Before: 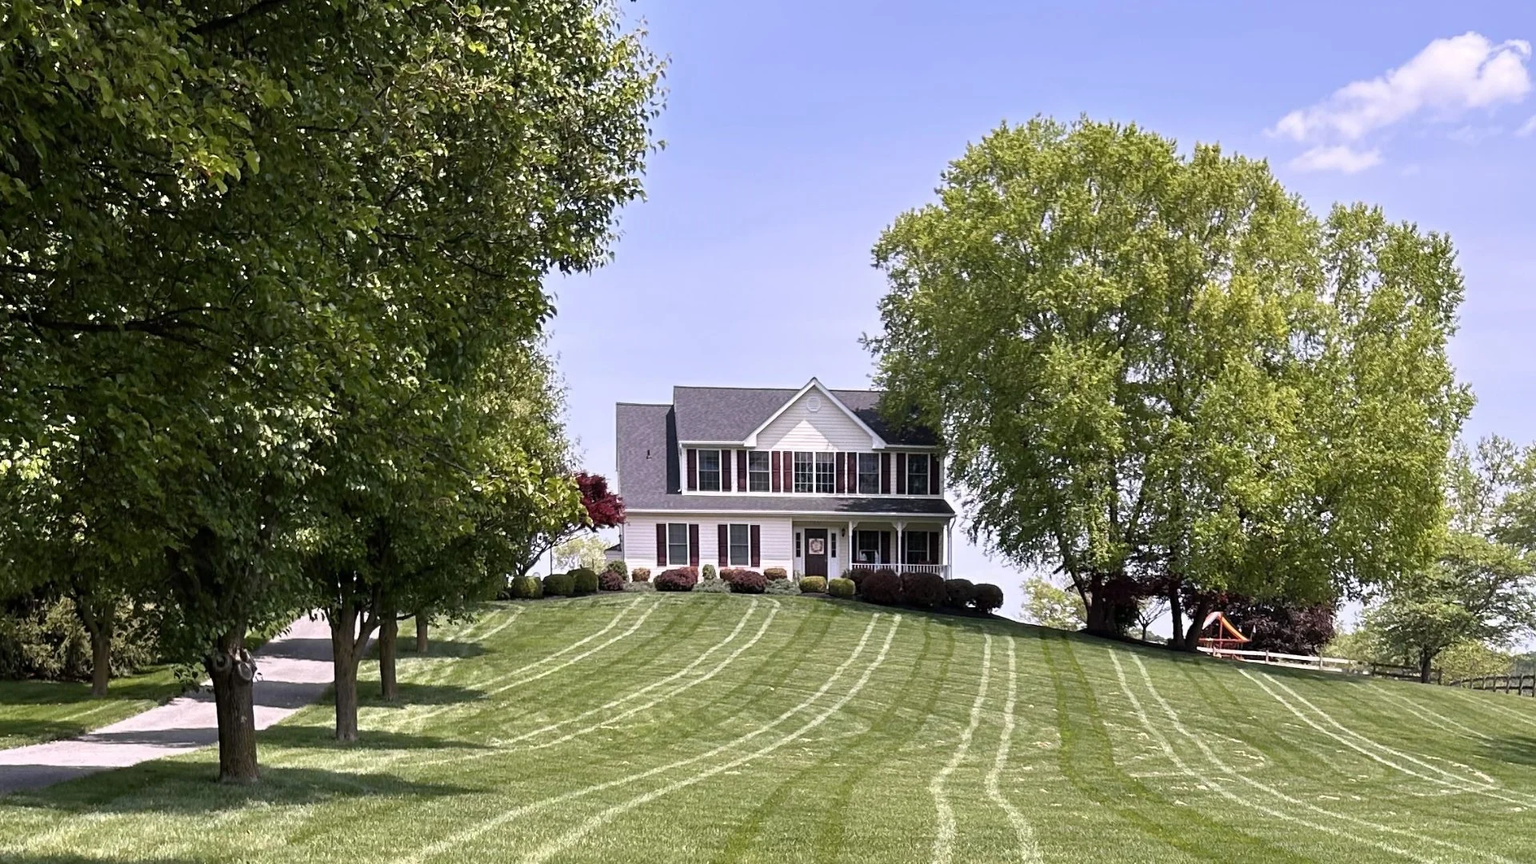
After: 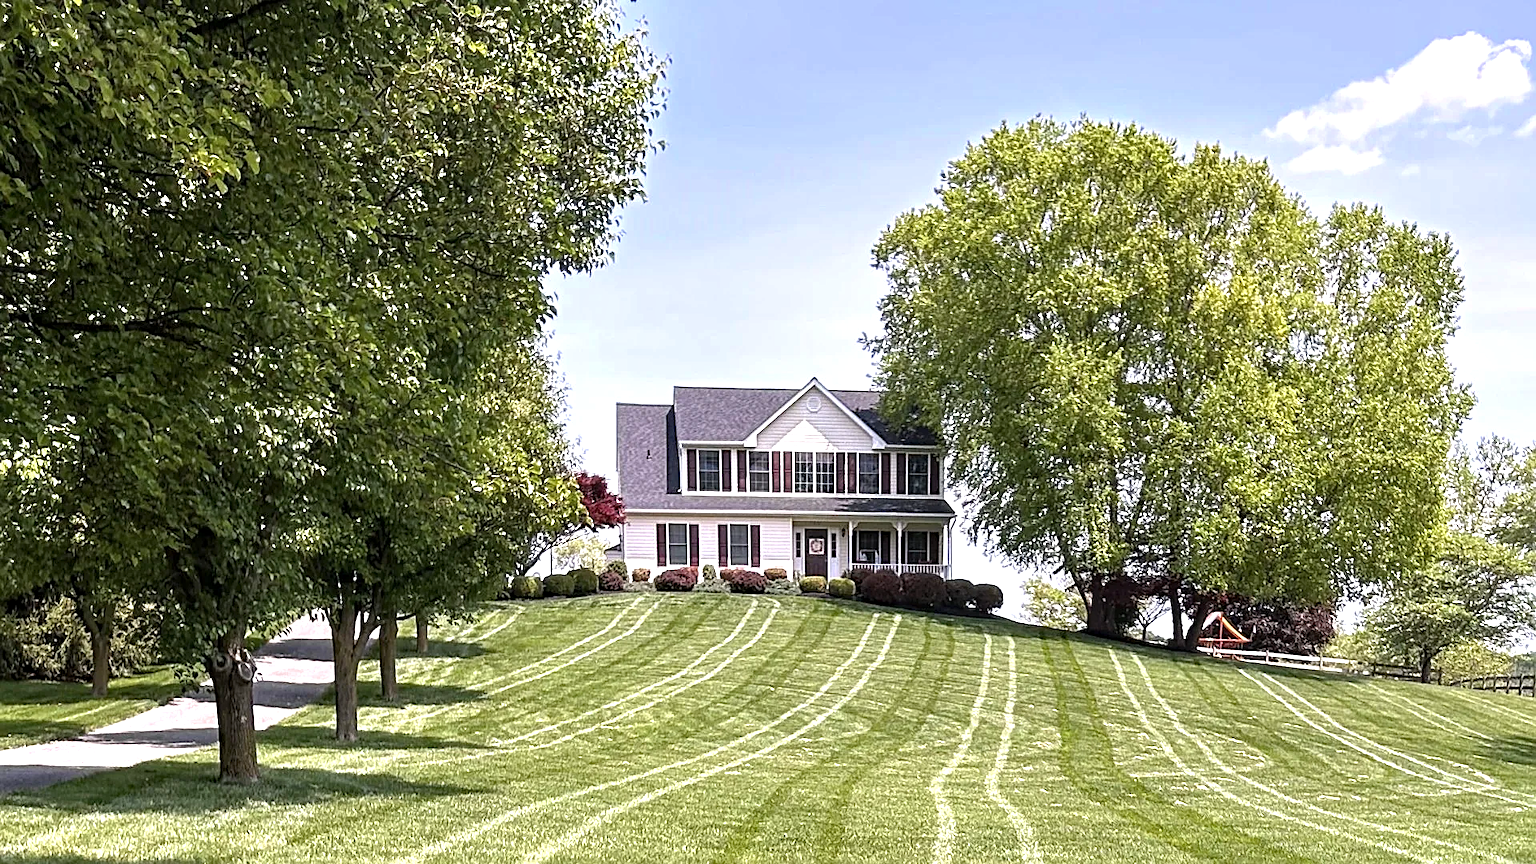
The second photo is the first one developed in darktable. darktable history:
exposure: exposure 0.64 EV, compensate highlight preservation false
local contrast: on, module defaults
haze removal: compatibility mode true, adaptive false
sharpen: on, module defaults
